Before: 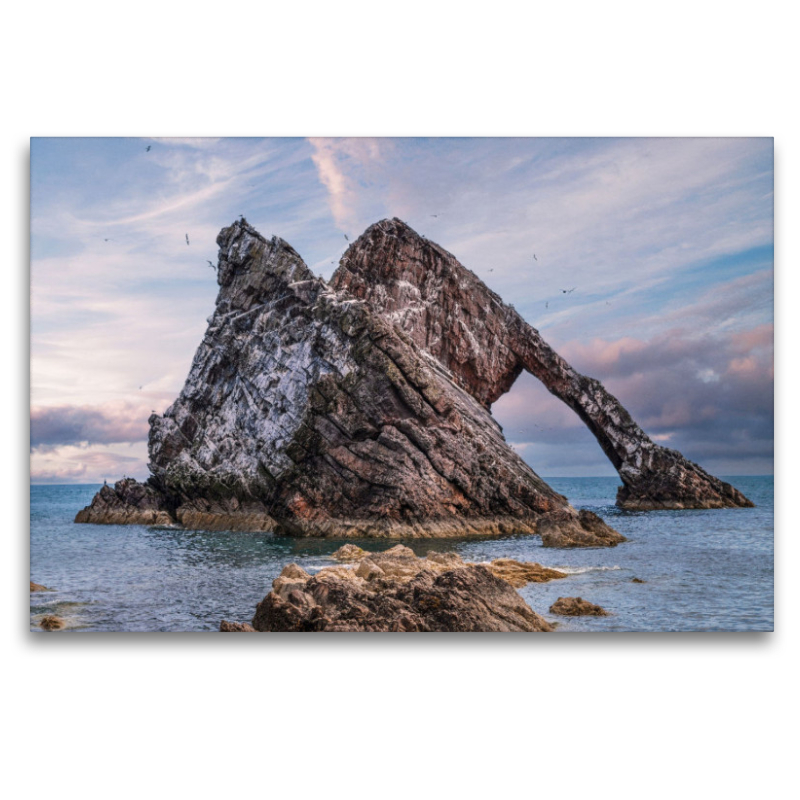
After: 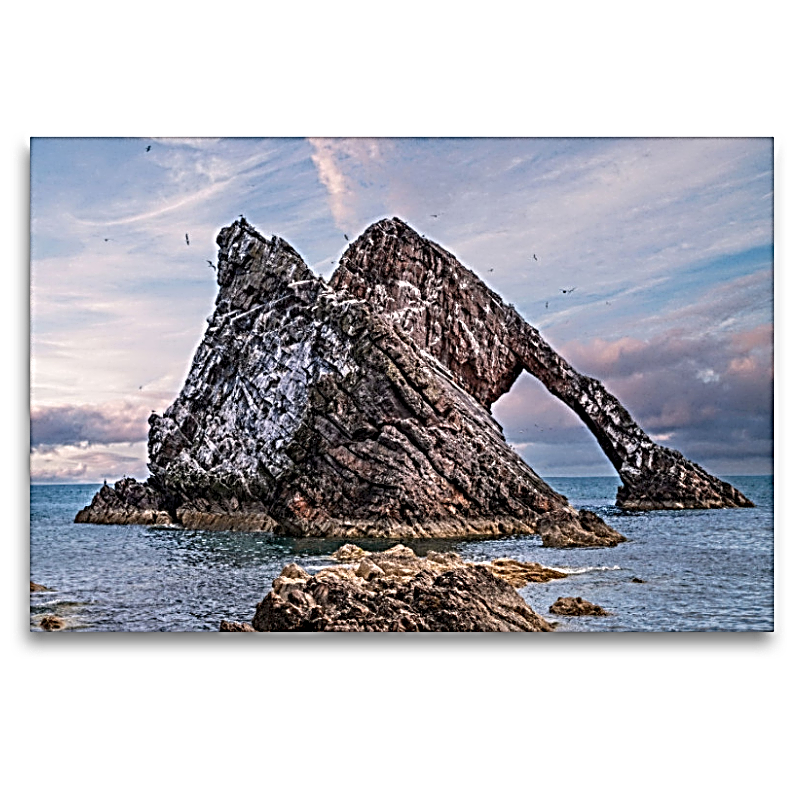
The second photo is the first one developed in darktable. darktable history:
sharpen: radius 3.16, amount 1.721
